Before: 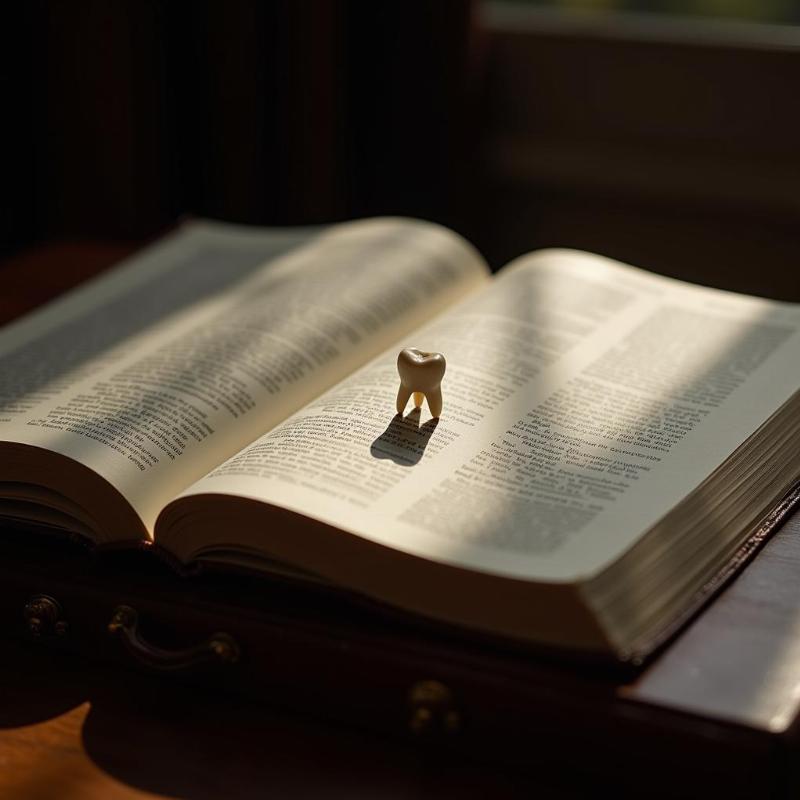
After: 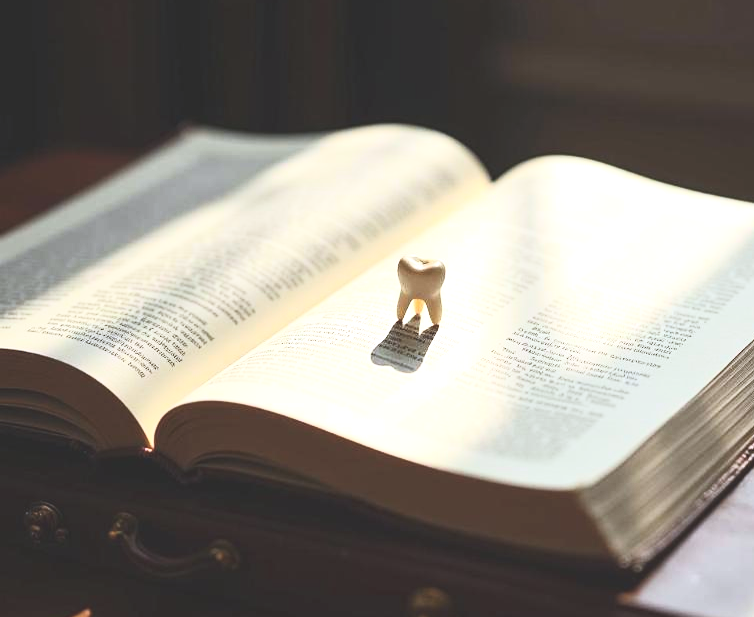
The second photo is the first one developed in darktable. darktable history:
exposure: black level correction -0.005, exposure 1.002 EV, compensate highlight preservation false
white balance: red 0.954, blue 1.079
crop and rotate: angle 0.03°, top 11.643%, right 5.651%, bottom 11.189%
contrast brightness saturation: contrast 0.39, brightness 0.53
